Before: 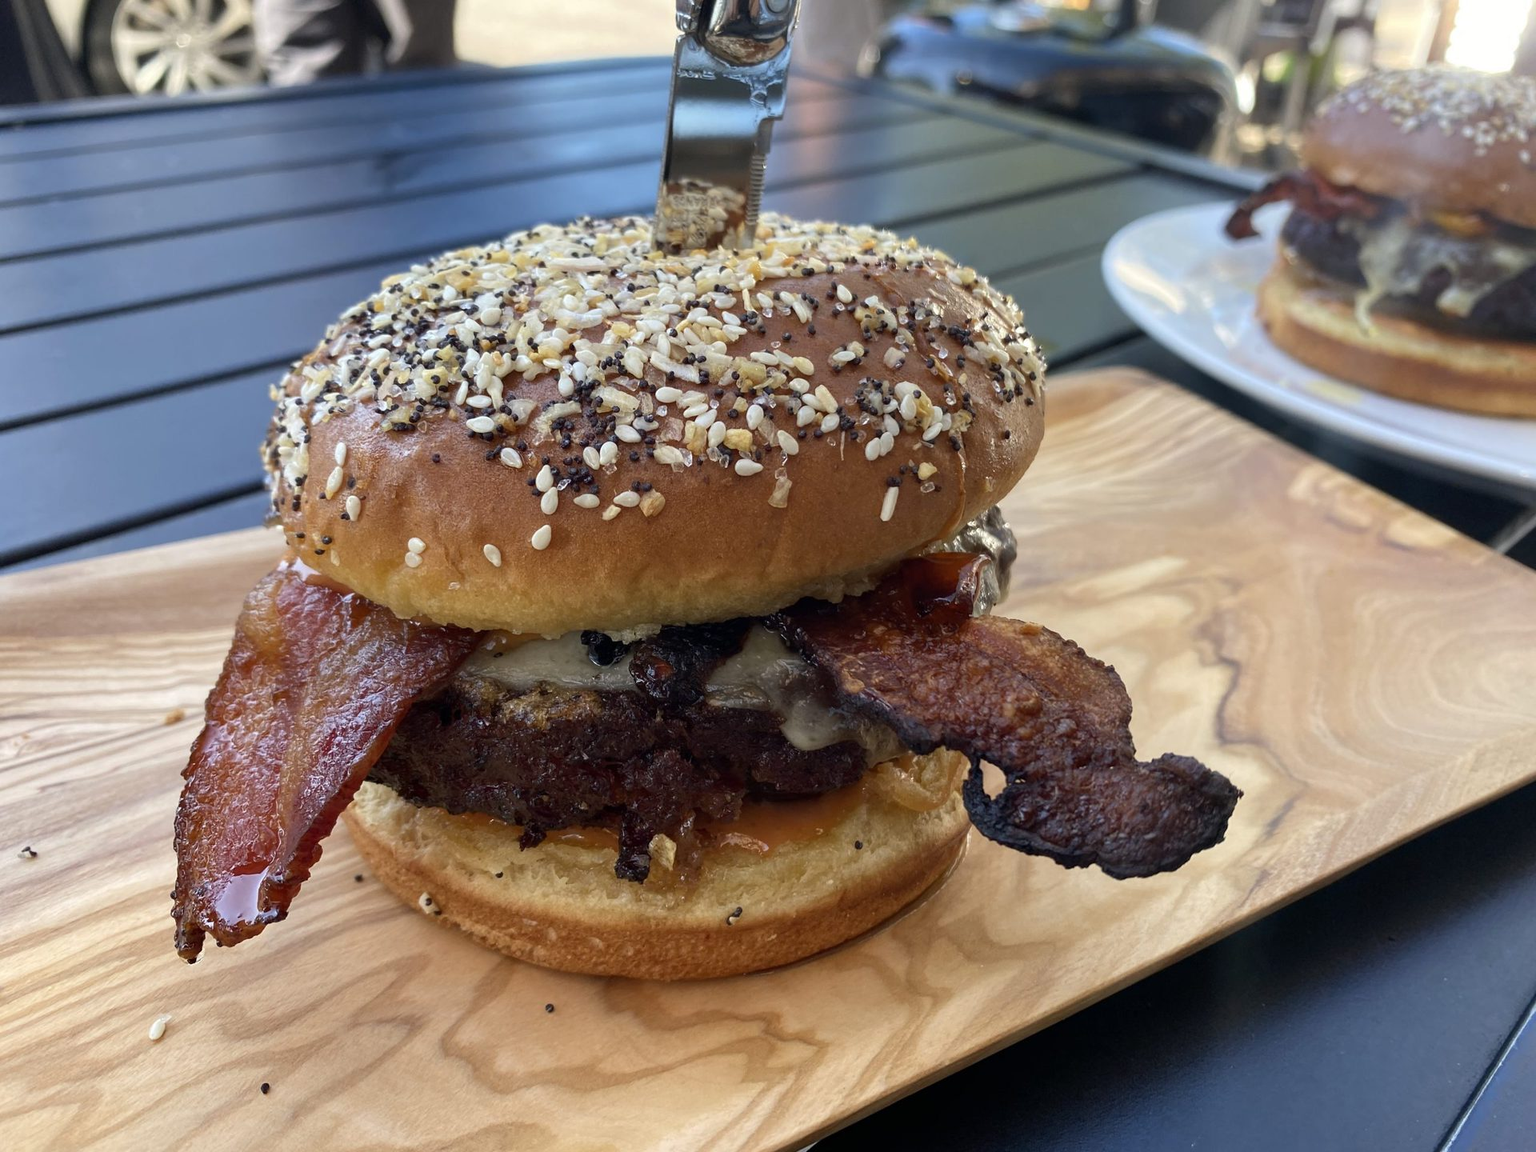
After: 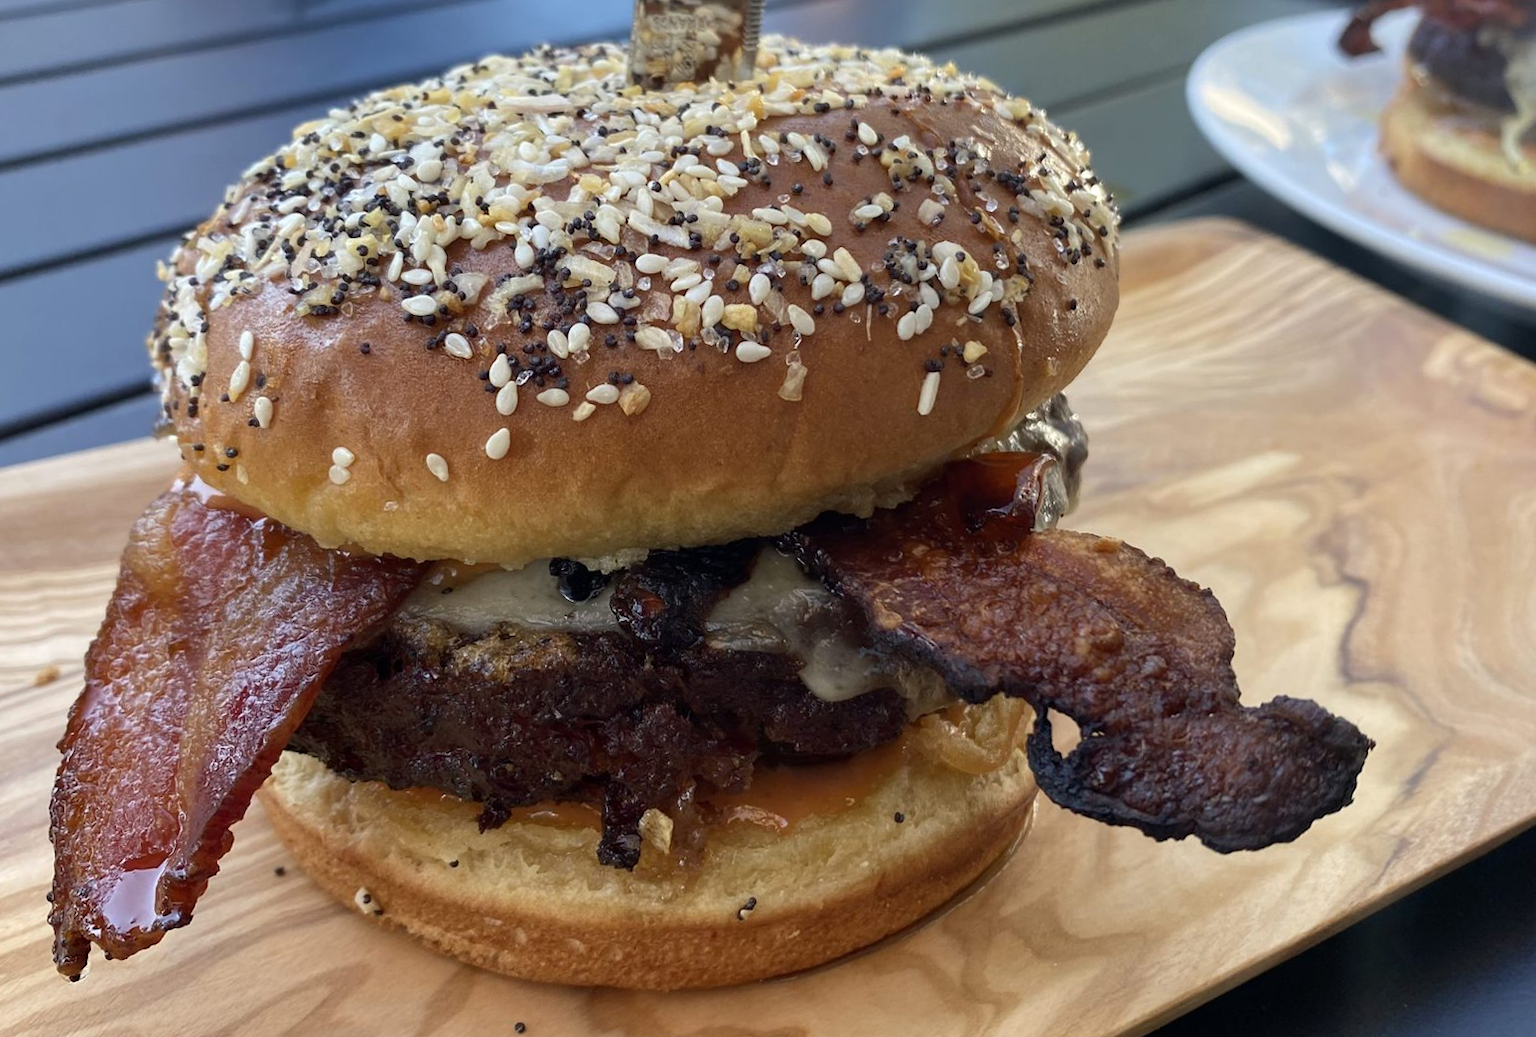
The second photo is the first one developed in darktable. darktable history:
crop: left 9.712%, top 16.928%, right 10.845%, bottom 12.332%
rotate and perspective: rotation -1.17°, automatic cropping off
